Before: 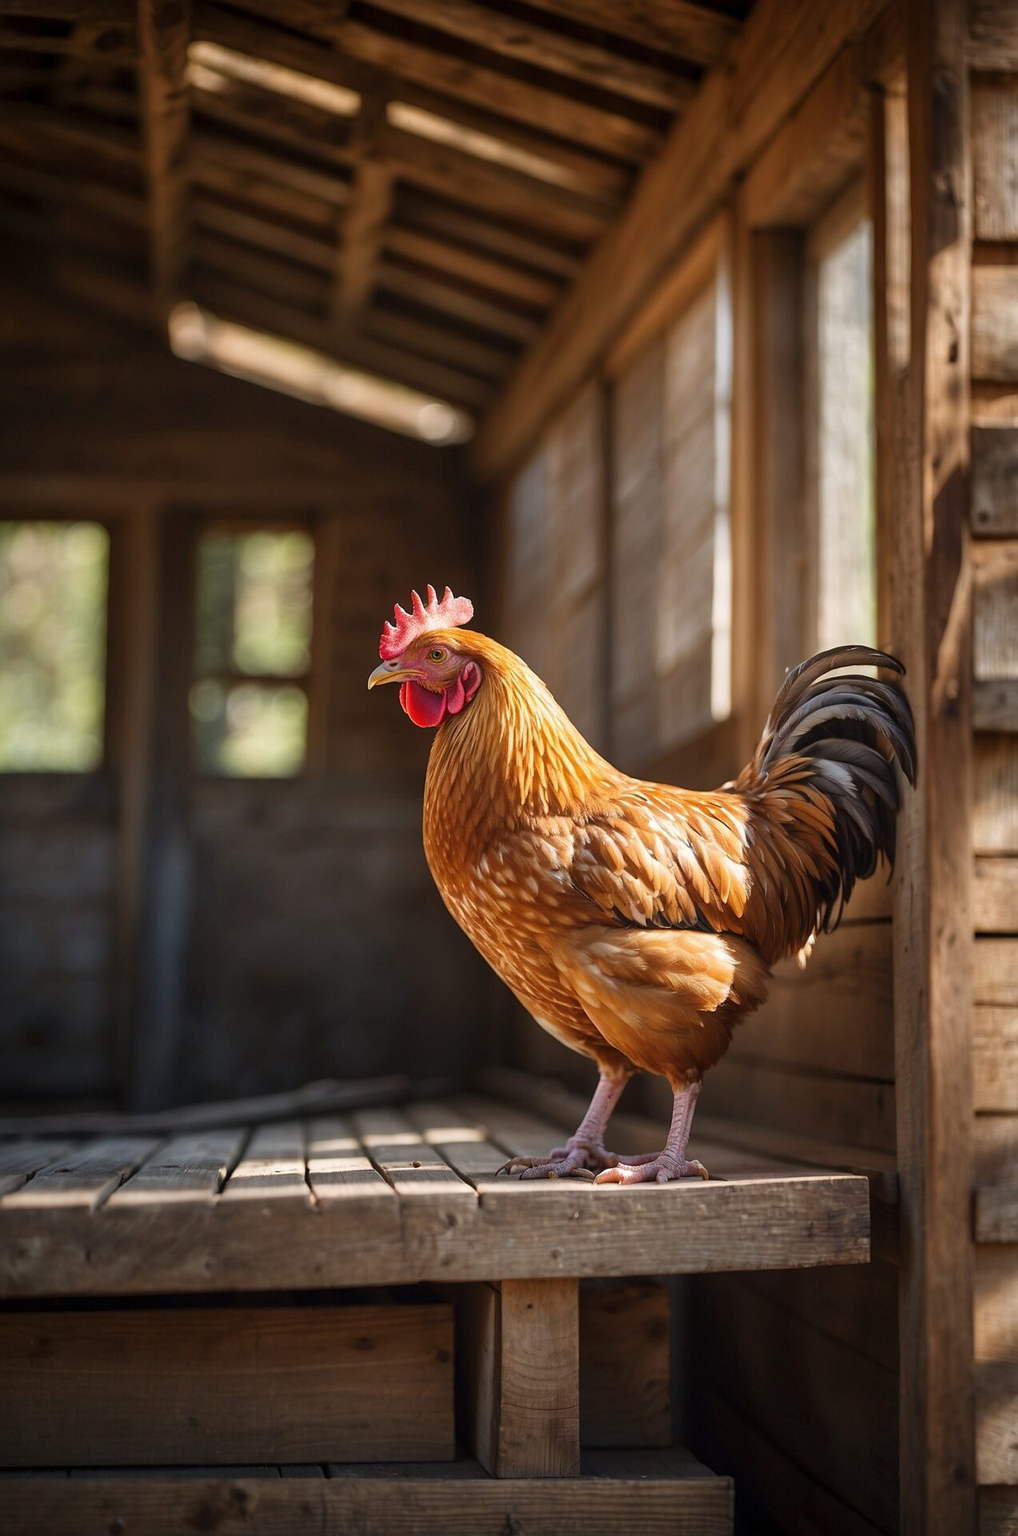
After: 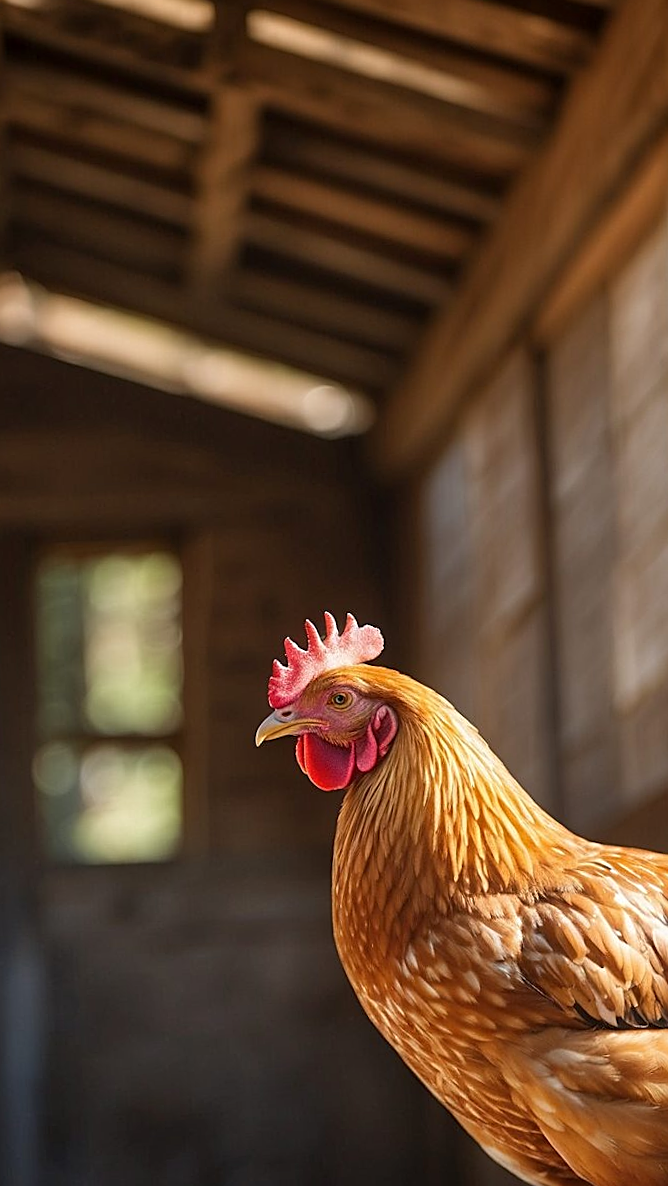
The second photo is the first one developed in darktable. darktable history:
rotate and perspective: rotation -2.56°, automatic cropping off
shadows and highlights: shadows 20.91, highlights -82.73, soften with gaussian
crop: left 17.835%, top 7.675%, right 32.881%, bottom 32.213%
sharpen: on, module defaults
exposure: black level correction 0.001, compensate highlight preservation false
